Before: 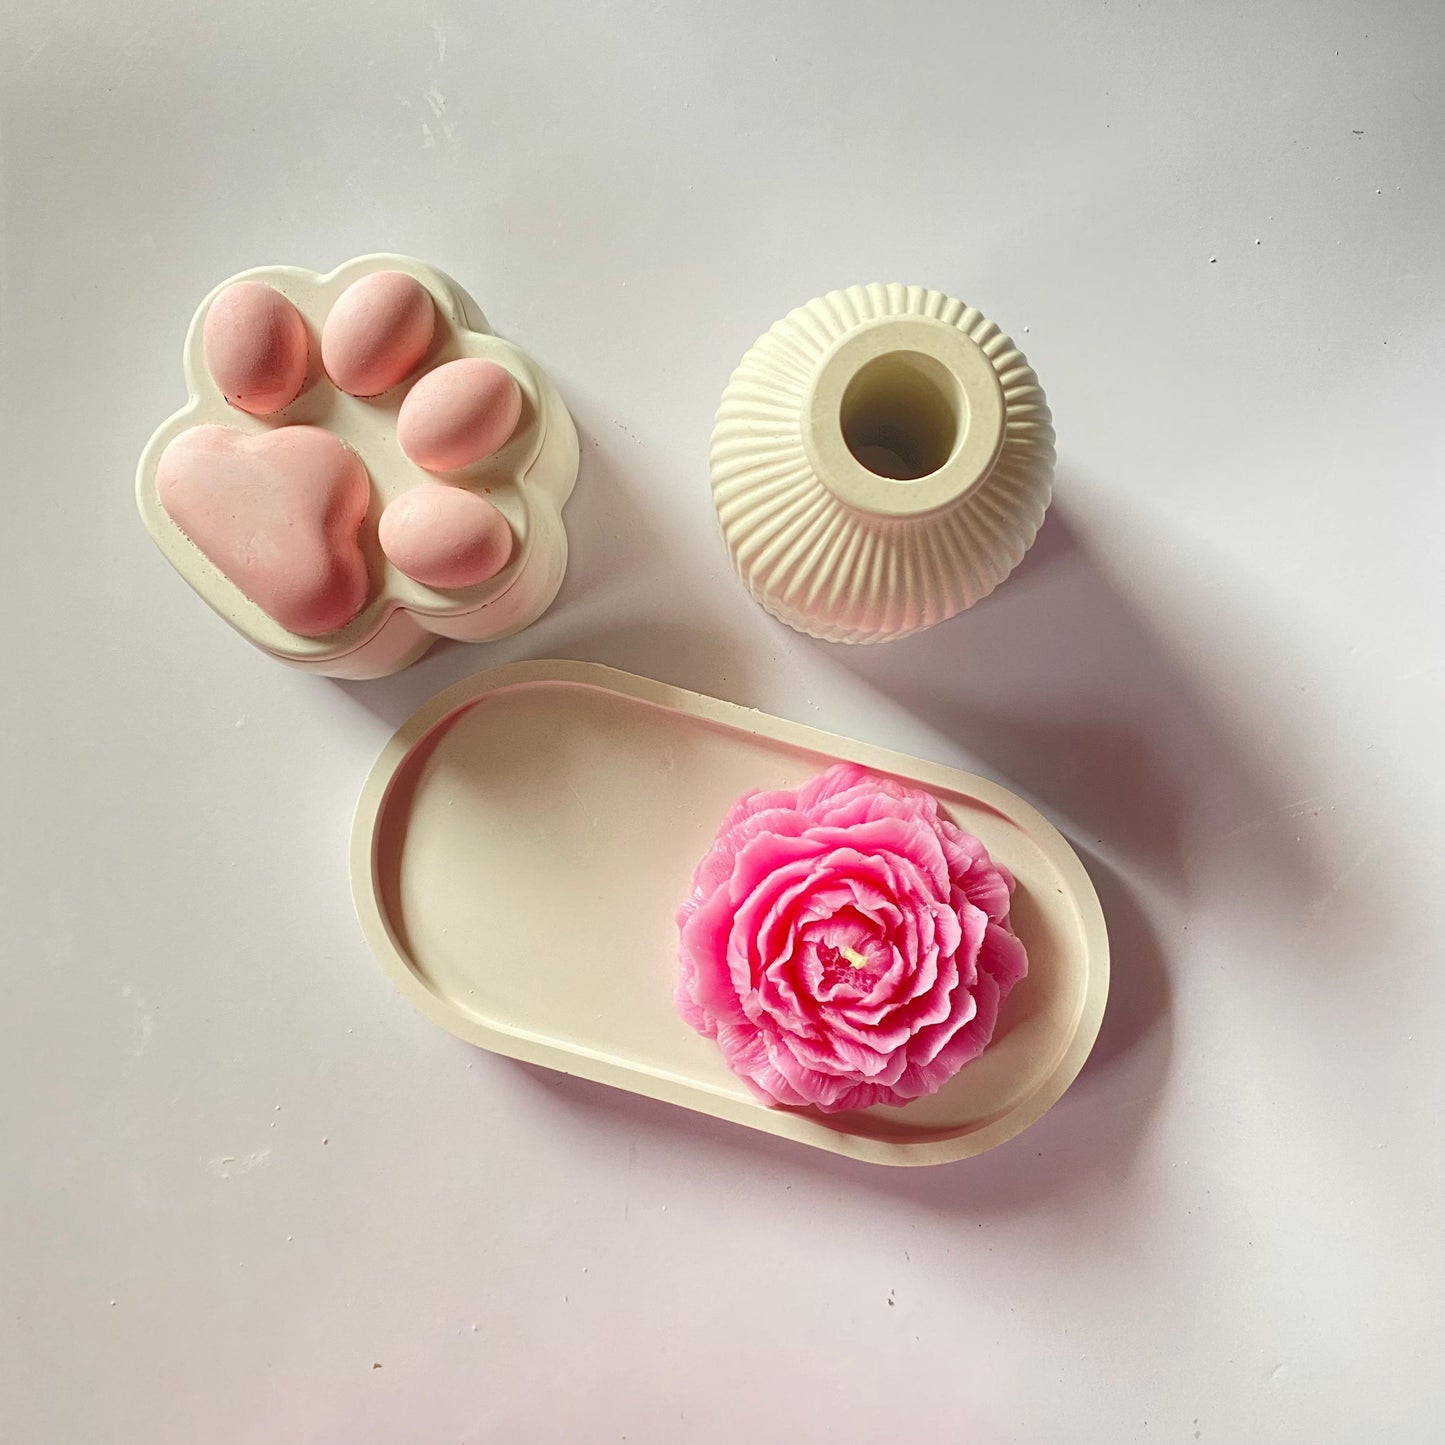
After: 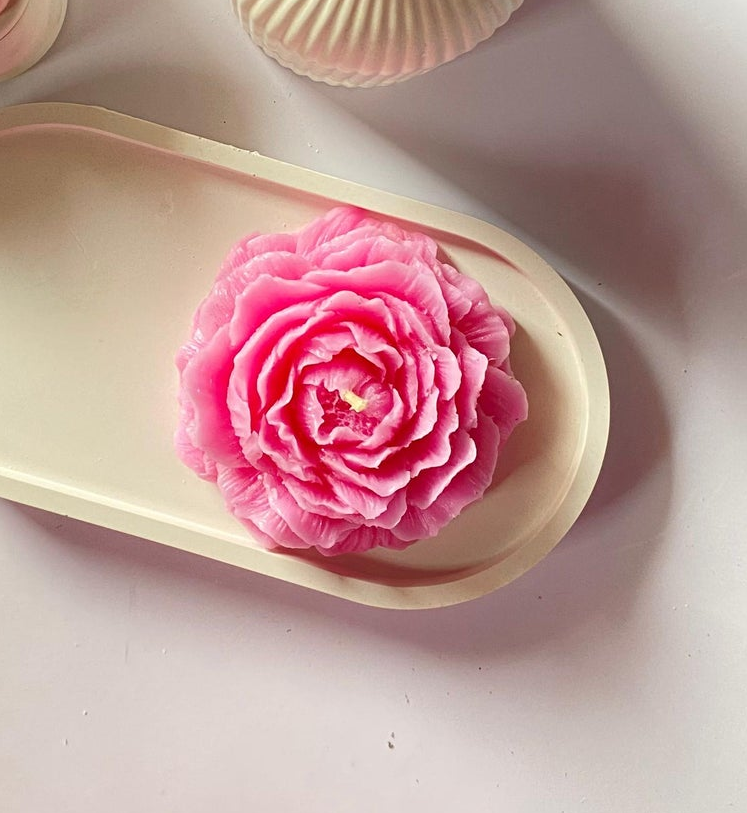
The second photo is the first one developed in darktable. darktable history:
crop: left 34.65%, top 38.554%, right 13.599%, bottom 5.115%
